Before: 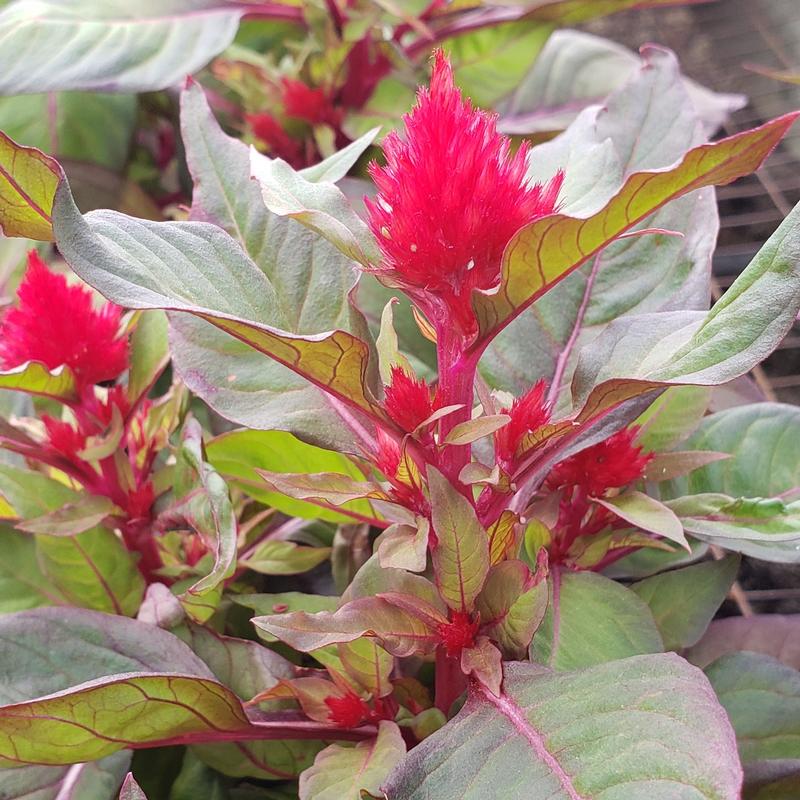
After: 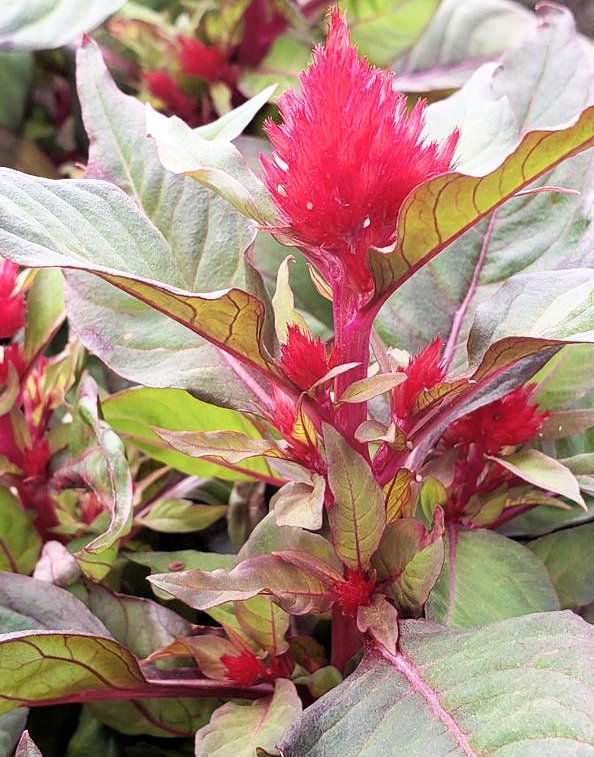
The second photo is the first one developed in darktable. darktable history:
shadows and highlights: shadows 1.81, highlights 40.29
tone equalizer: smoothing 1
filmic rgb: black relative exposure -8.68 EV, white relative exposure 2.67 EV, threshold 5.96 EV, target black luminance 0%, target white luminance 99.89%, hardness 6.26, latitude 74.48%, contrast 1.319, highlights saturation mix -6.31%, enable highlight reconstruction true
crop and rotate: left 13.014%, top 5.269%, right 12.62%
